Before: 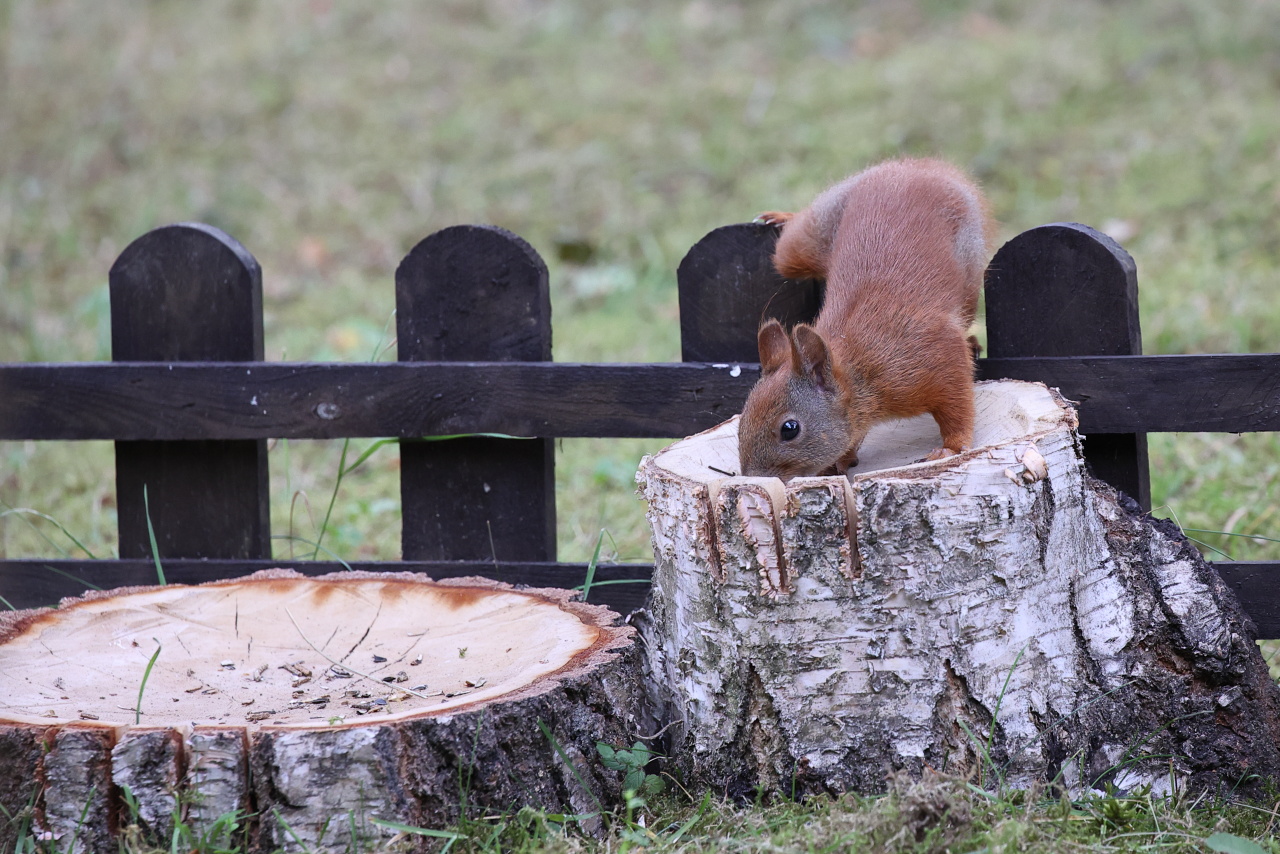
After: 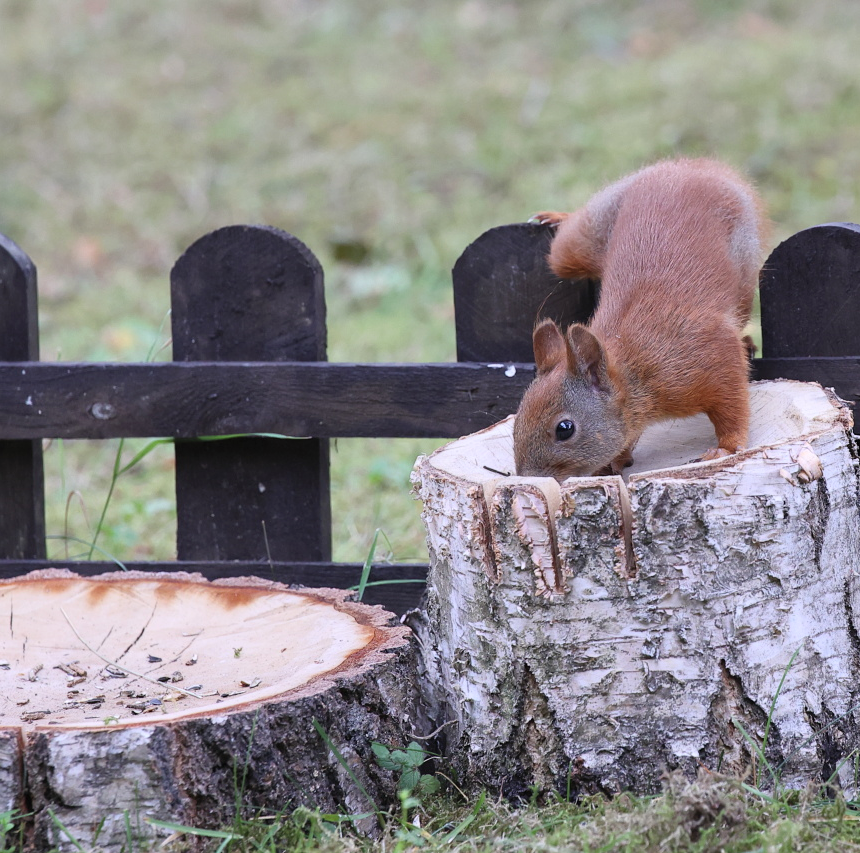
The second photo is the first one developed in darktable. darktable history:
crop and rotate: left 17.621%, right 15.189%
contrast brightness saturation: contrast 0.051, brightness 0.057, saturation 0.011
